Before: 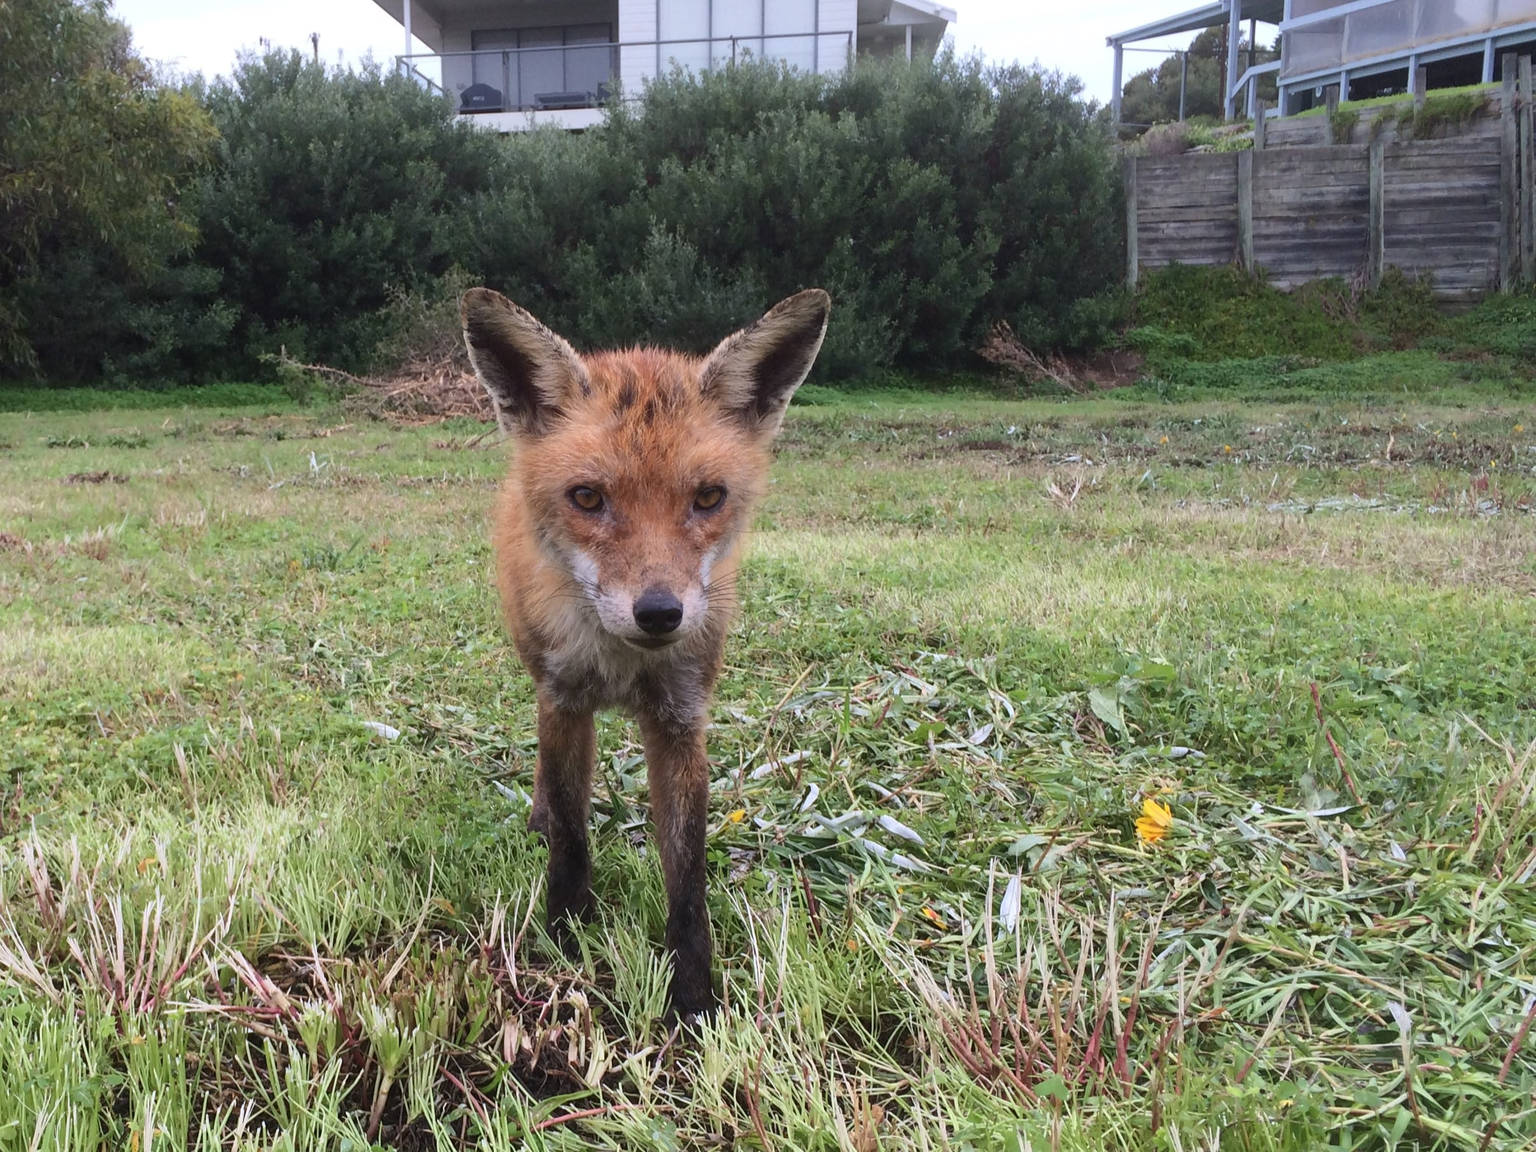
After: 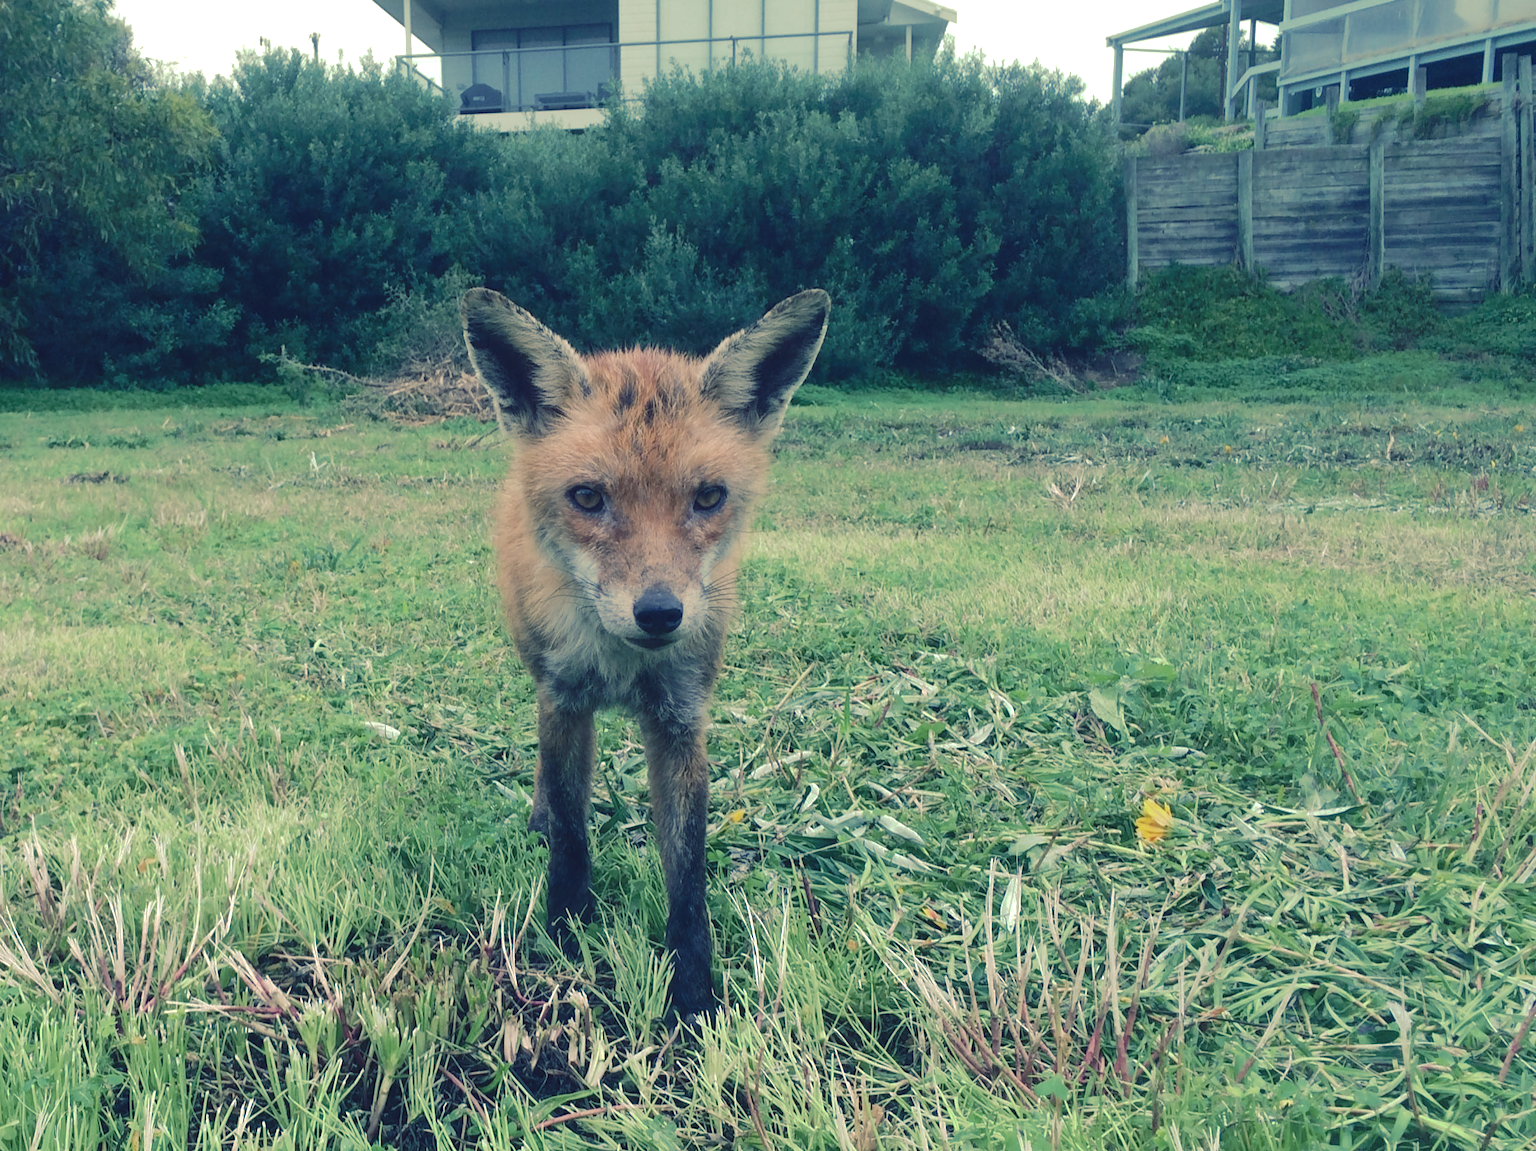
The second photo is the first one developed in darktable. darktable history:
tone curve: curves: ch0 [(0, 0) (0.003, 0.048) (0.011, 0.055) (0.025, 0.065) (0.044, 0.089) (0.069, 0.111) (0.1, 0.132) (0.136, 0.163) (0.177, 0.21) (0.224, 0.259) (0.277, 0.323) (0.335, 0.385) (0.399, 0.442) (0.468, 0.508) (0.543, 0.578) (0.623, 0.648) (0.709, 0.716) (0.801, 0.781) (0.898, 0.845) (1, 1)], preserve colors none
color look up table: target L [98.31, 96.52, 93.37, 86.32, 82.16, 79.05, 79.26, 63.76, 50.43, 34.23, 26.31, 12.55, 202.79, 109.57, 80.93, 78.64, 68.27, 67.09, 58.97, 49.12, 46.13, 50.21, 50.15, 24.46, 16.61, 9.461, 90.48, 74.93, 66.52, 60.52, 60.82, 60.06, 41.29, 38.73, 36.99, 37.62, 31.45, 18.49, 17.71, 17.81, 13.11, 90.56, 80.65, 62.37, 60.07, 60.54, 51.6, 35.39, 35.28], target a [-29.9, -41.6, -19.69, -82.55, -86.07, -61.48, -26.71, -39.06, -54.58, -24.9, -26.23, -12.05, 0, 0.001, 12.28, 3.987, 35.07, 27.9, 62.64, 84.98, 78.83, 37.85, 15.07, 40.13, 8.168, 20.55, 3.904, 17.54, 8.082, 69.02, 33.93, -26.72, 68.67, -0.744, 28.64, -1.914, 60.24, 46.41, 37.06, 14.41, 43.36, -64.14, -15.16, -44.25, -30.21, -28.54, -38.17, -17.12, -12.82], target b [41.86, 53.64, 99.28, 30.42, 53.28, 81.03, 66.54, 21.15, 47.11, 30.26, 17.26, -6.803, -0.002, -0.006, 48.22, 32.95, 18.36, 69.77, 0.811, -2.833, 36.12, -2.284, 30.79, 2.164, 9.437, -21.82, 31.5, 8.85, 2.82, -15.52, -14.09, -17.91, -44.93, -50.43, -27.78, -37.91, -45.73, -81.35, -58.13, -47.61, -71.57, 25.92, 19.26, -9.166, -11.01, 1.941, -2.825, -11.98, -32.06], num patches 49
